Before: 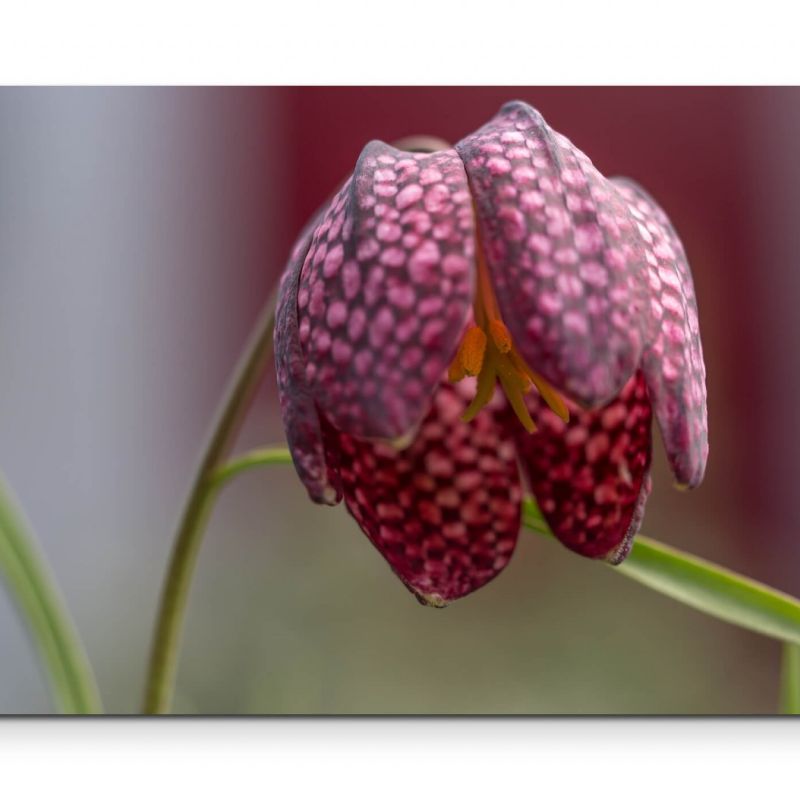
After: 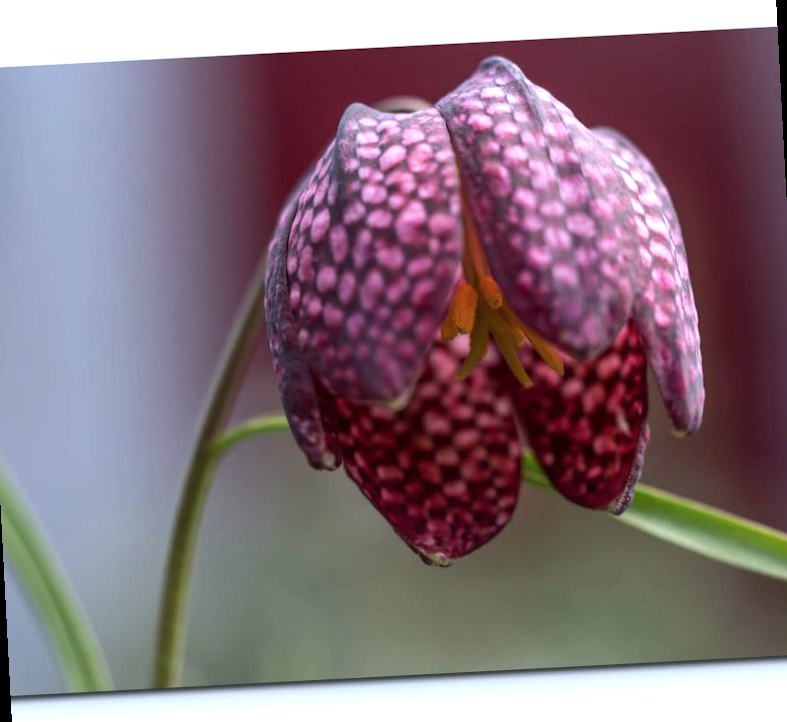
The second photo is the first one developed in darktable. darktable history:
tone equalizer: -8 EV -0.417 EV, -7 EV -0.389 EV, -6 EV -0.333 EV, -5 EV -0.222 EV, -3 EV 0.222 EV, -2 EV 0.333 EV, -1 EV 0.389 EV, +0 EV 0.417 EV, edges refinement/feathering 500, mask exposure compensation -1.57 EV, preserve details no
rotate and perspective: rotation -3°, crop left 0.031, crop right 0.968, crop top 0.07, crop bottom 0.93
color calibration: x 0.37, y 0.382, temperature 4313.32 K
